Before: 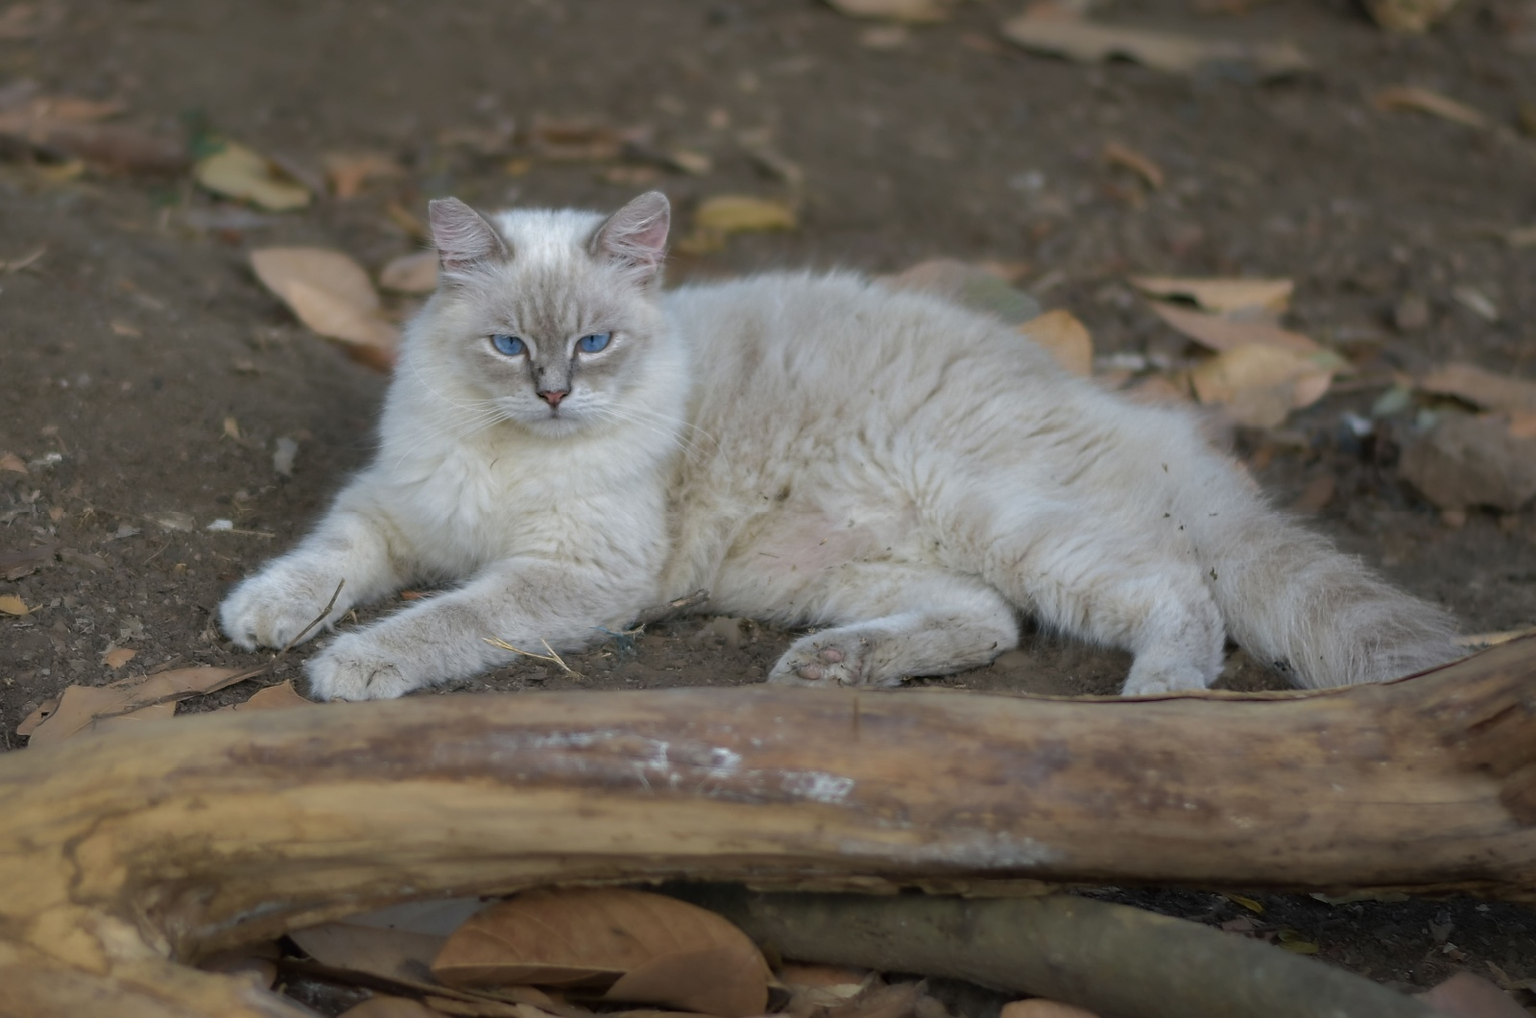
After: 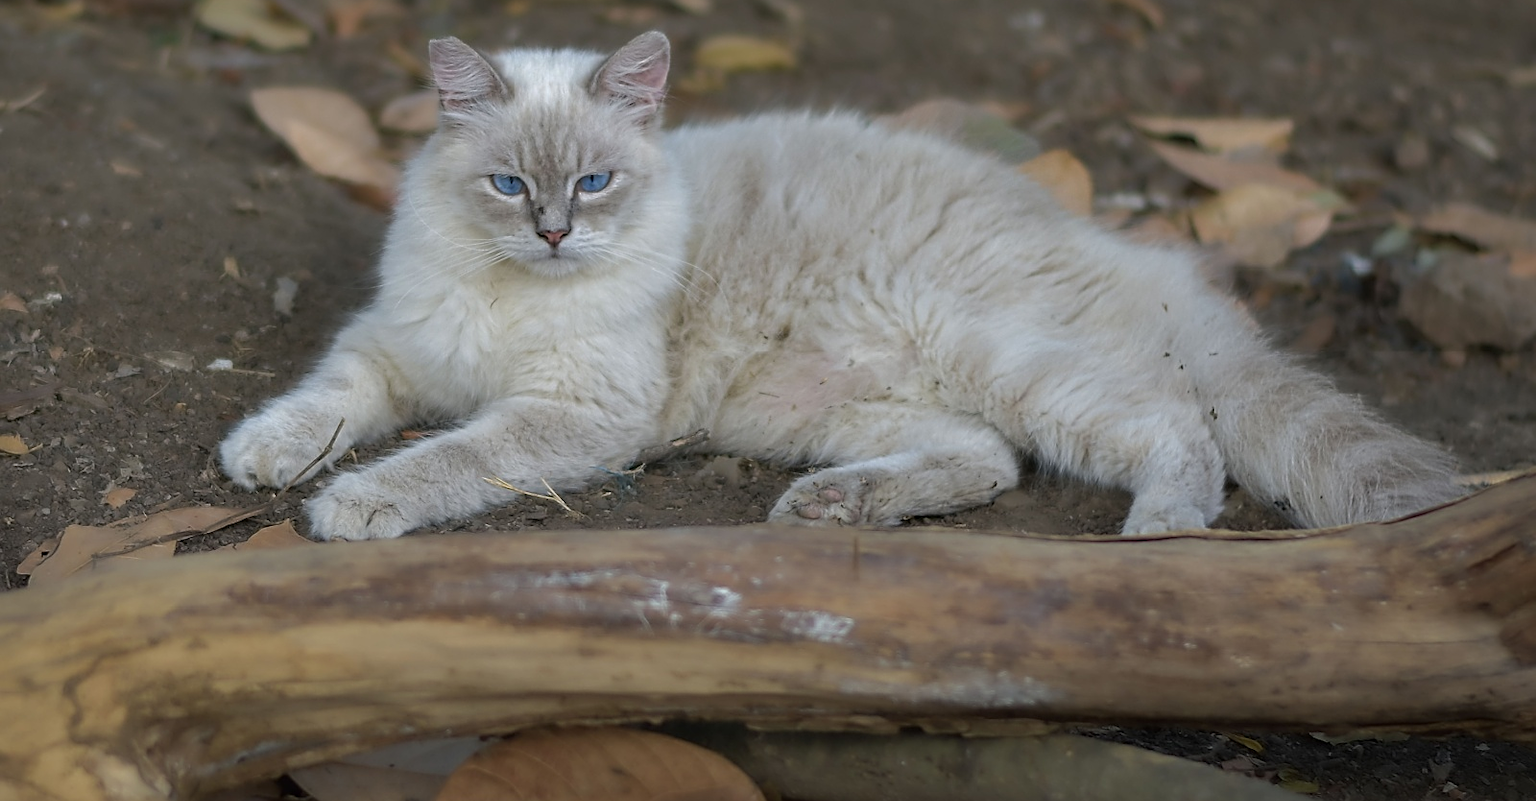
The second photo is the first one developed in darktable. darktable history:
crop and rotate: top 15.78%, bottom 5.381%
contrast equalizer: octaves 7, y [[0.5 ×6], [0.5 ×6], [0.5, 0.5, 0.501, 0.545, 0.707, 0.863], [0 ×6], [0 ×6]]
sharpen: on, module defaults
